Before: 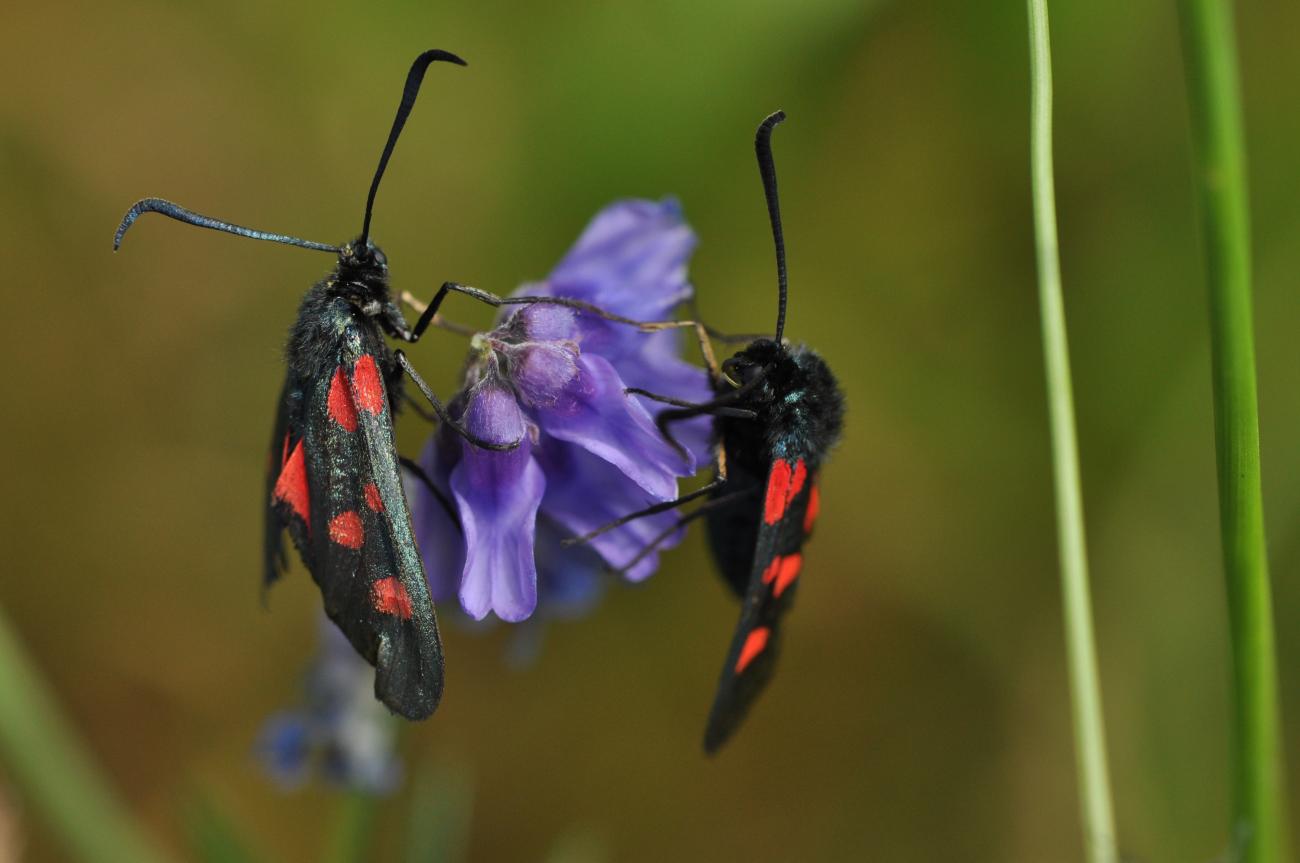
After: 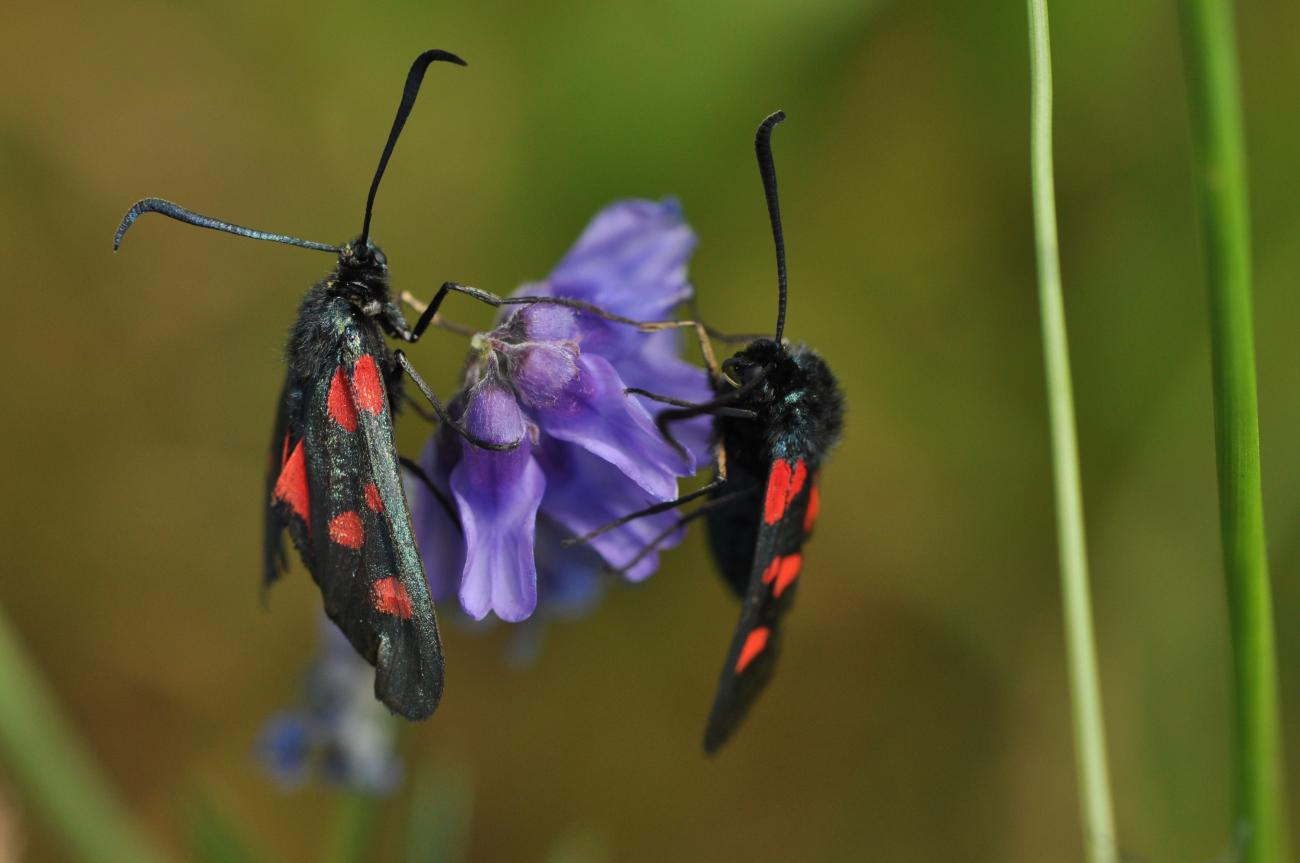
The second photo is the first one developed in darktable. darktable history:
shadows and highlights: shadows 24.77, highlights -26.49
